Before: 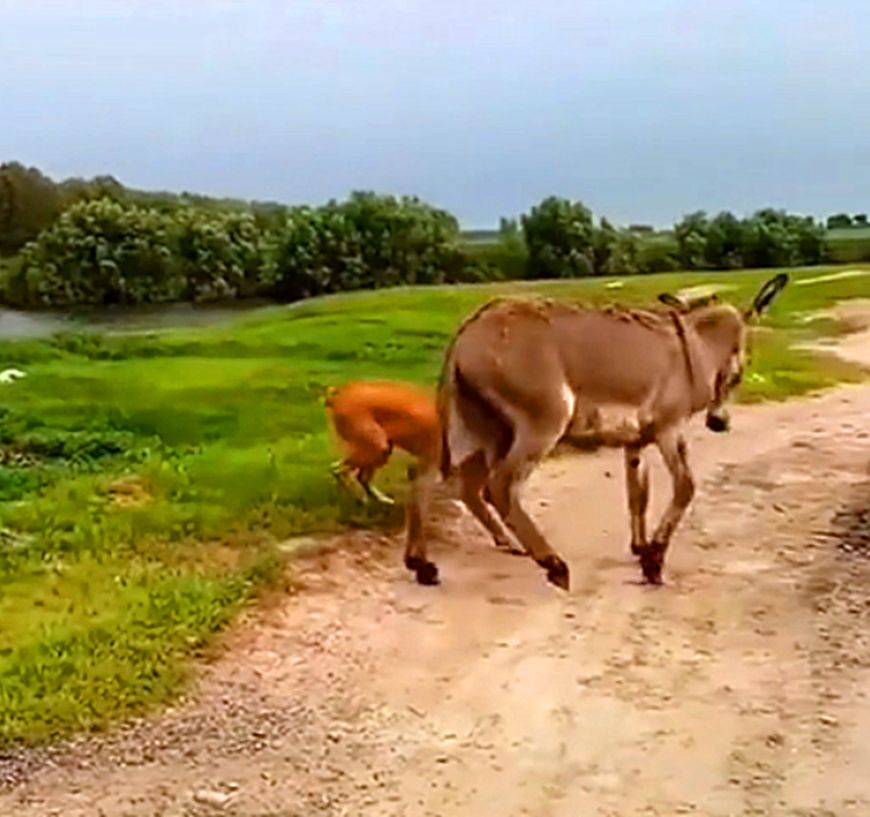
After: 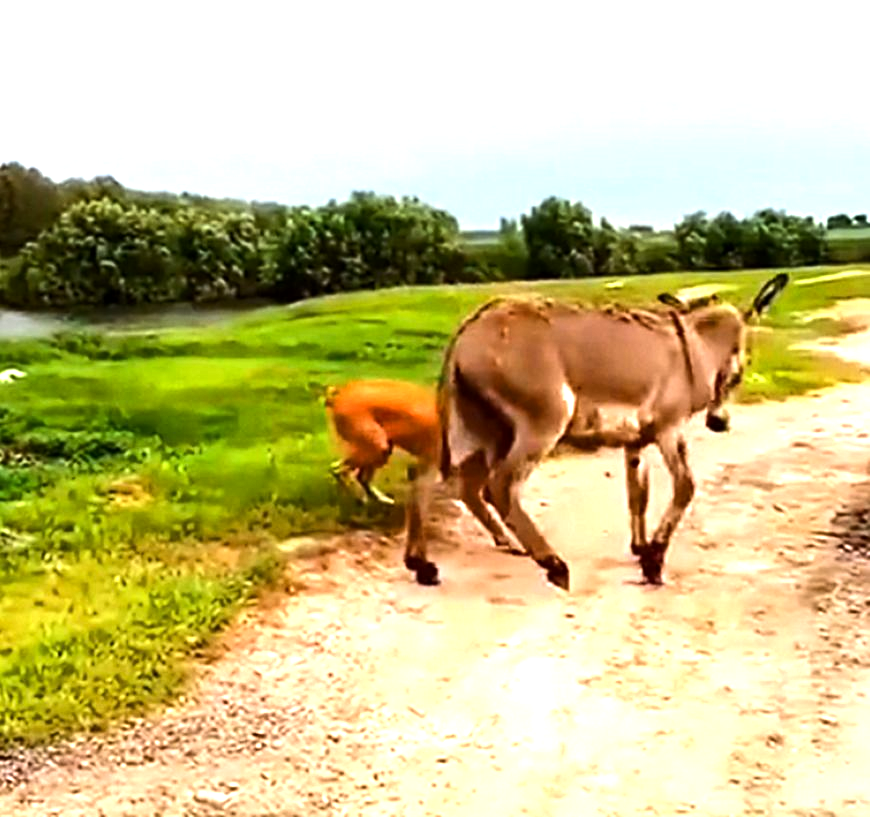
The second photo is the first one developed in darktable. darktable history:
exposure: black level correction 0.001, exposure 0.5 EV, compensate highlight preservation false
tone equalizer: -8 EV -0.785 EV, -7 EV -0.673 EV, -6 EV -0.583 EV, -5 EV -0.423 EV, -3 EV 0.391 EV, -2 EV 0.6 EV, -1 EV 0.696 EV, +0 EV 0.762 EV, edges refinement/feathering 500, mask exposure compensation -1.57 EV, preserve details no
